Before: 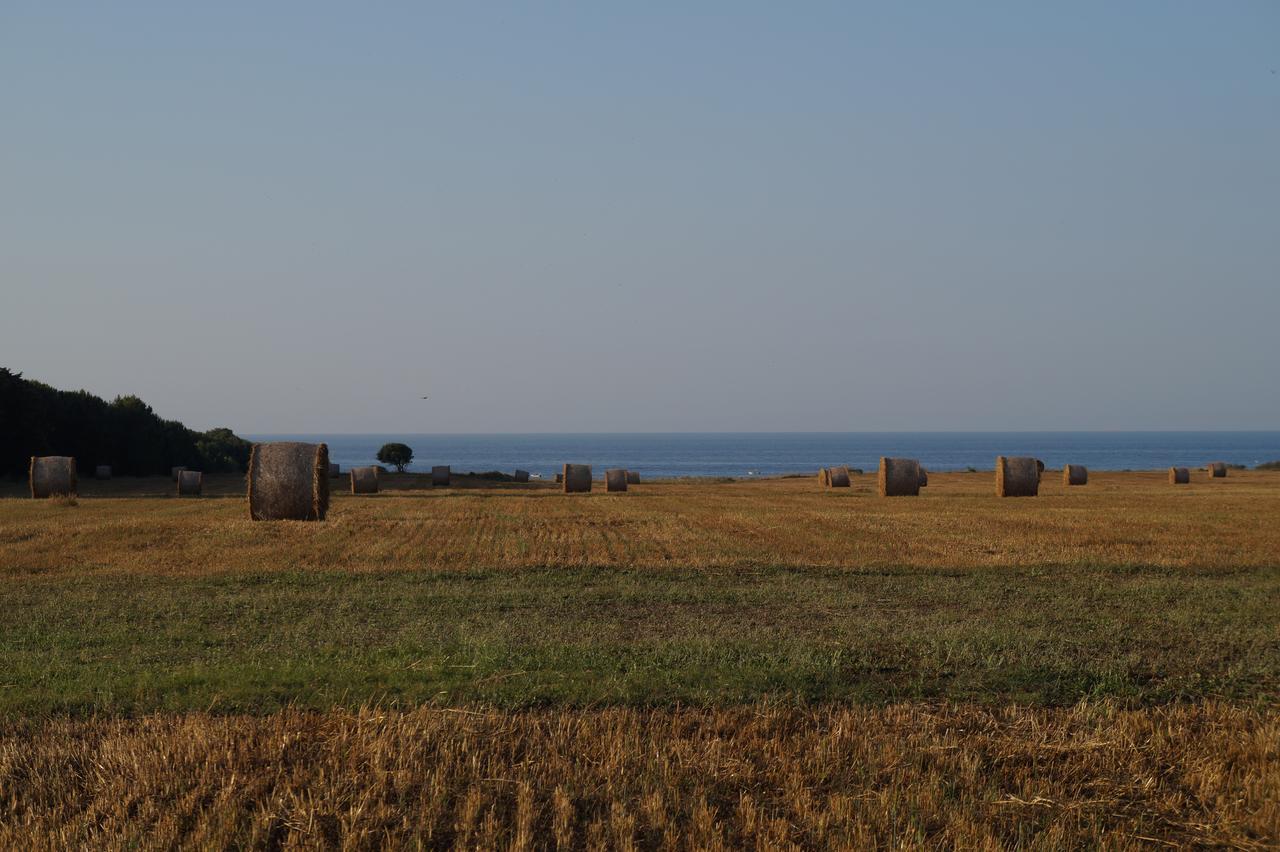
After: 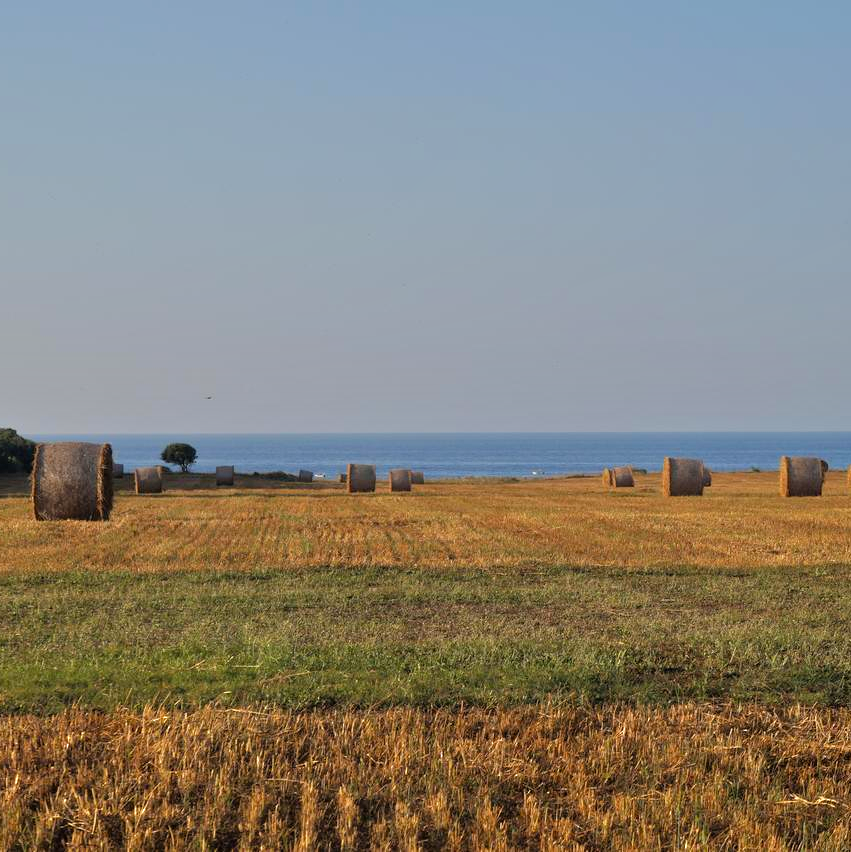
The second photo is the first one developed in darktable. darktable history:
crop: left 16.899%, right 16.556%
tone equalizer: -7 EV 0.15 EV, -6 EV 0.6 EV, -5 EV 1.15 EV, -4 EV 1.33 EV, -3 EV 1.15 EV, -2 EV 0.6 EV, -1 EV 0.15 EV, mask exposure compensation -0.5 EV
contrast brightness saturation: saturation 0.1
